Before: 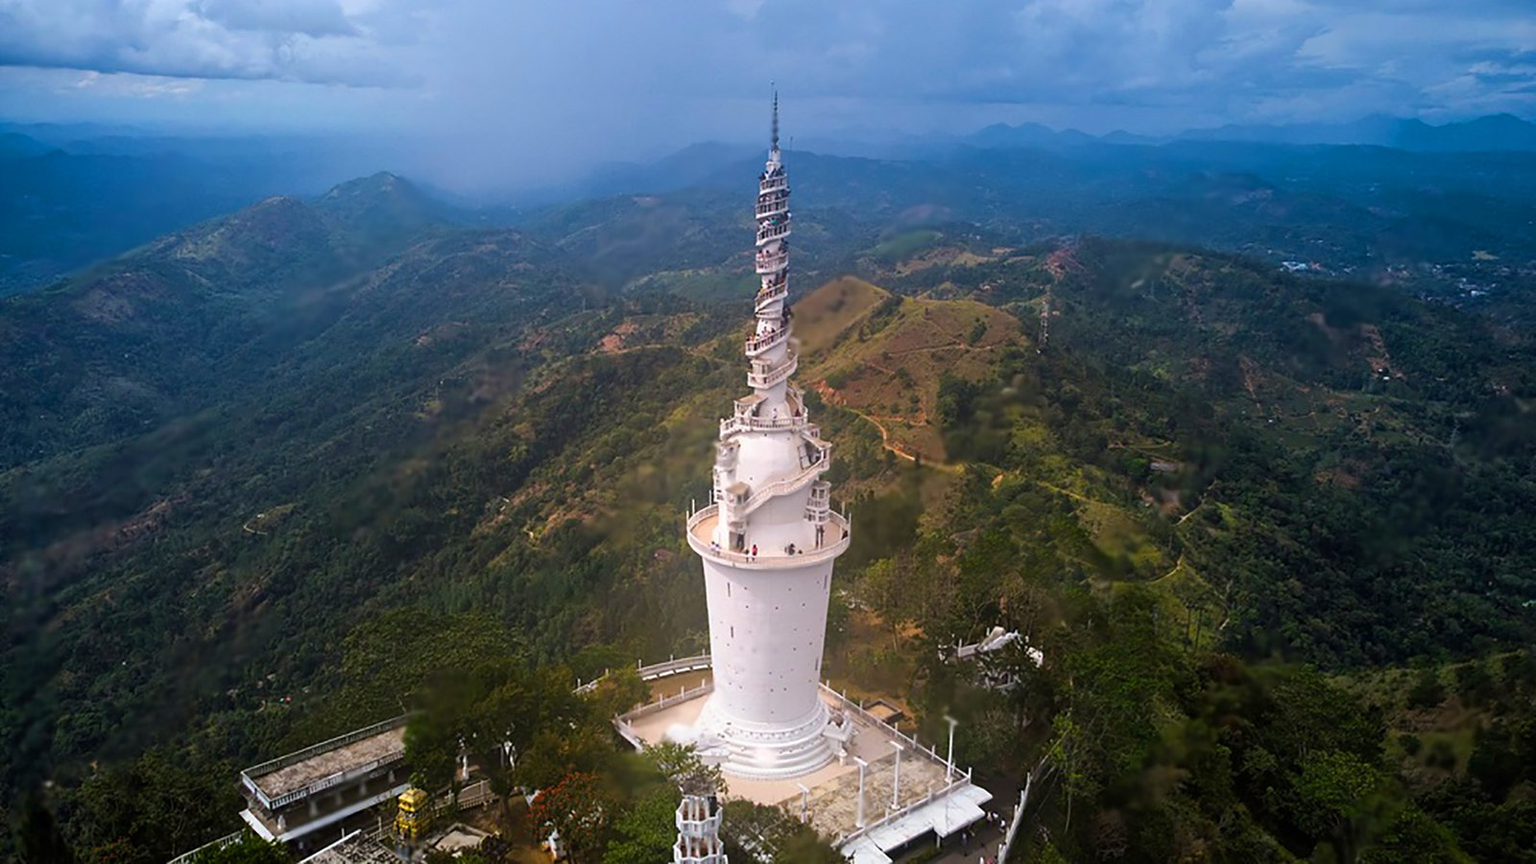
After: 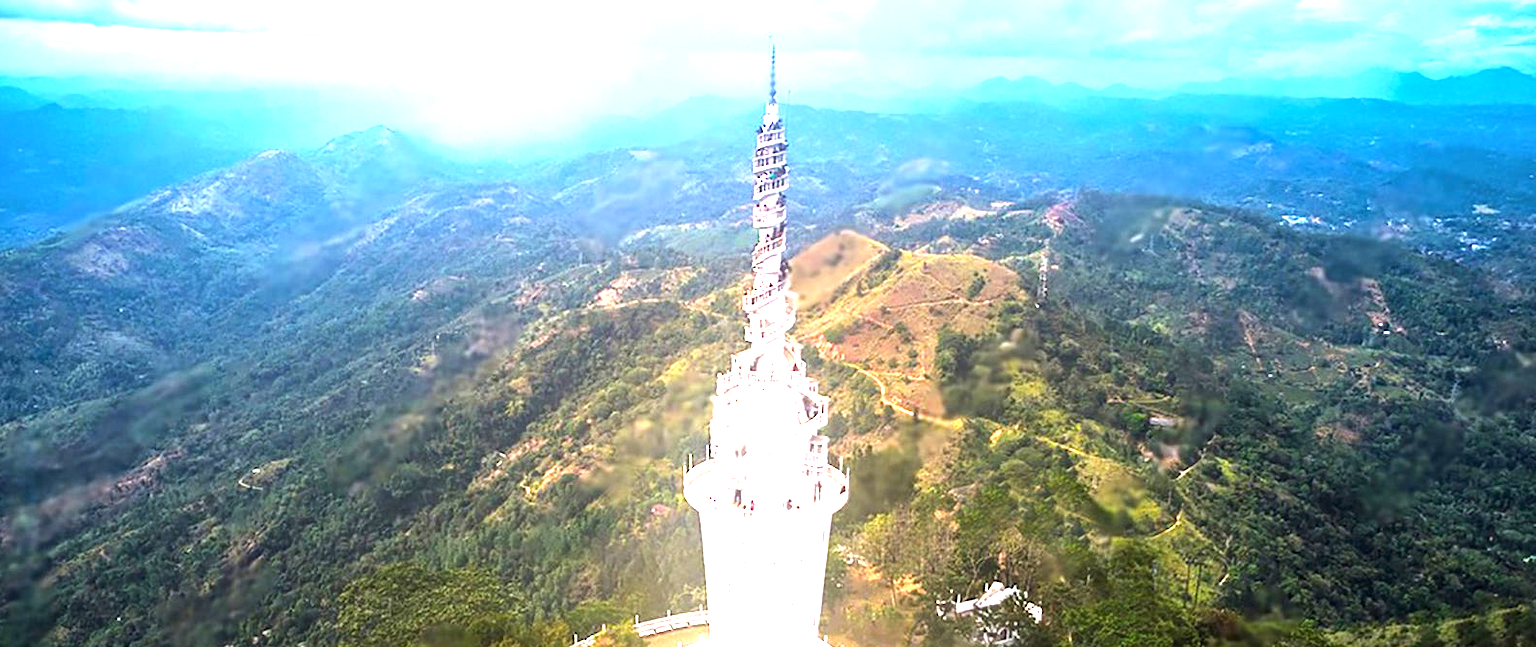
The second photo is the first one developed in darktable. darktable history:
levels: levels [0, 0.492, 0.984]
local contrast: detail 110%
tone equalizer: -8 EV -0.417 EV, -7 EV -0.389 EV, -6 EV -0.333 EV, -5 EV -0.222 EV, -3 EV 0.222 EV, -2 EV 0.333 EV, -1 EV 0.389 EV, +0 EV 0.417 EV, edges refinement/feathering 500, mask exposure compensation -1.57 EV, preserve details no
exposure: exposure 2 EV, compensate exposure bias true, compensate highlight preservation false
crop: left 0.387%, top 5.469%, bottom 19.809%
